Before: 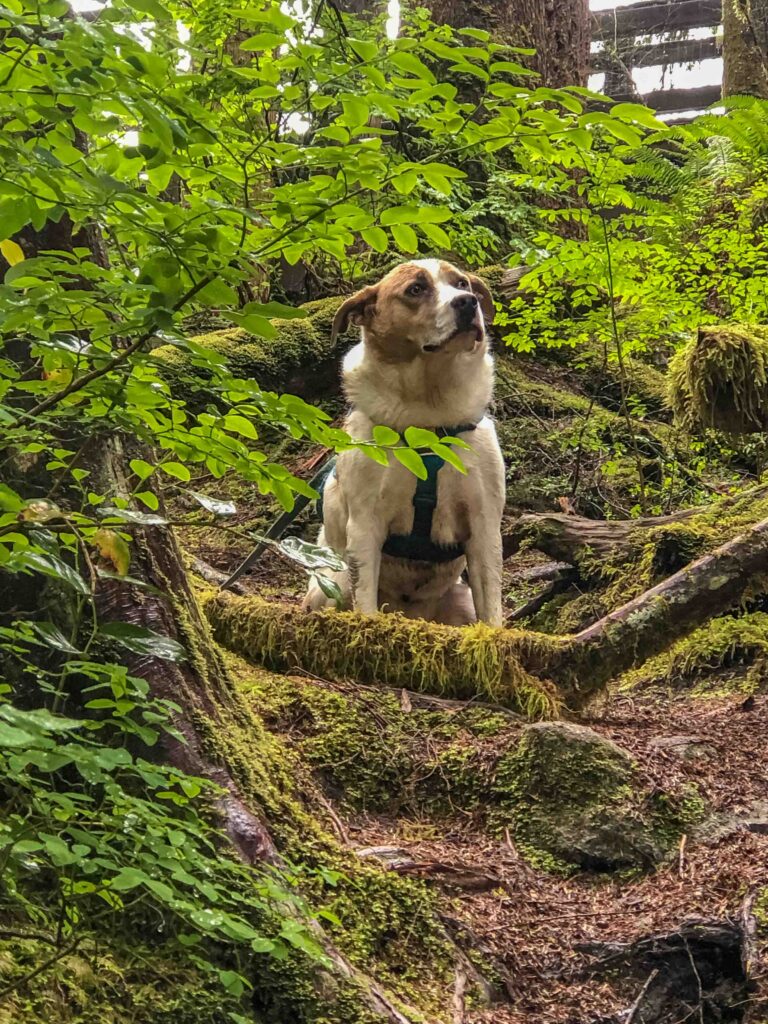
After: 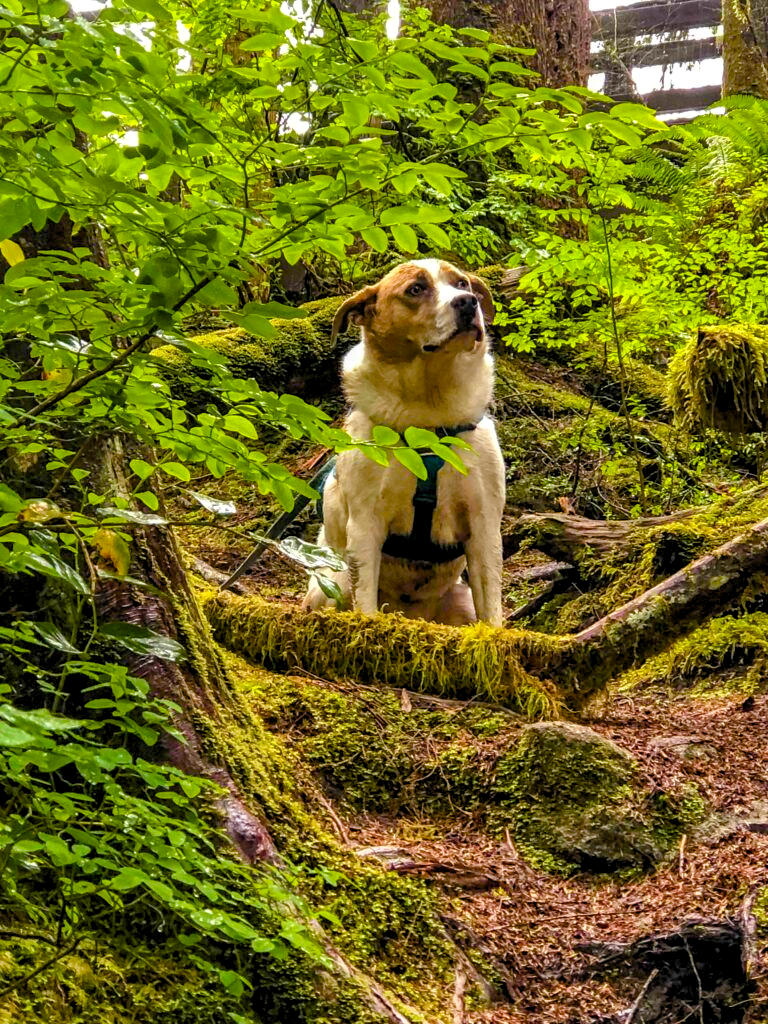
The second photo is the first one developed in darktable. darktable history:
color balance rgb: perceptual saturation grading › global saturation 20%, perceptual saturation grading › highlights -25%, perceptual saturation grading › shadows 50.52%, global vibrance 40.24%
rgb levels: levels [[0.01, 0.419, 0.839], [0, 0.5, 1], [0, 0.5, 1]]
